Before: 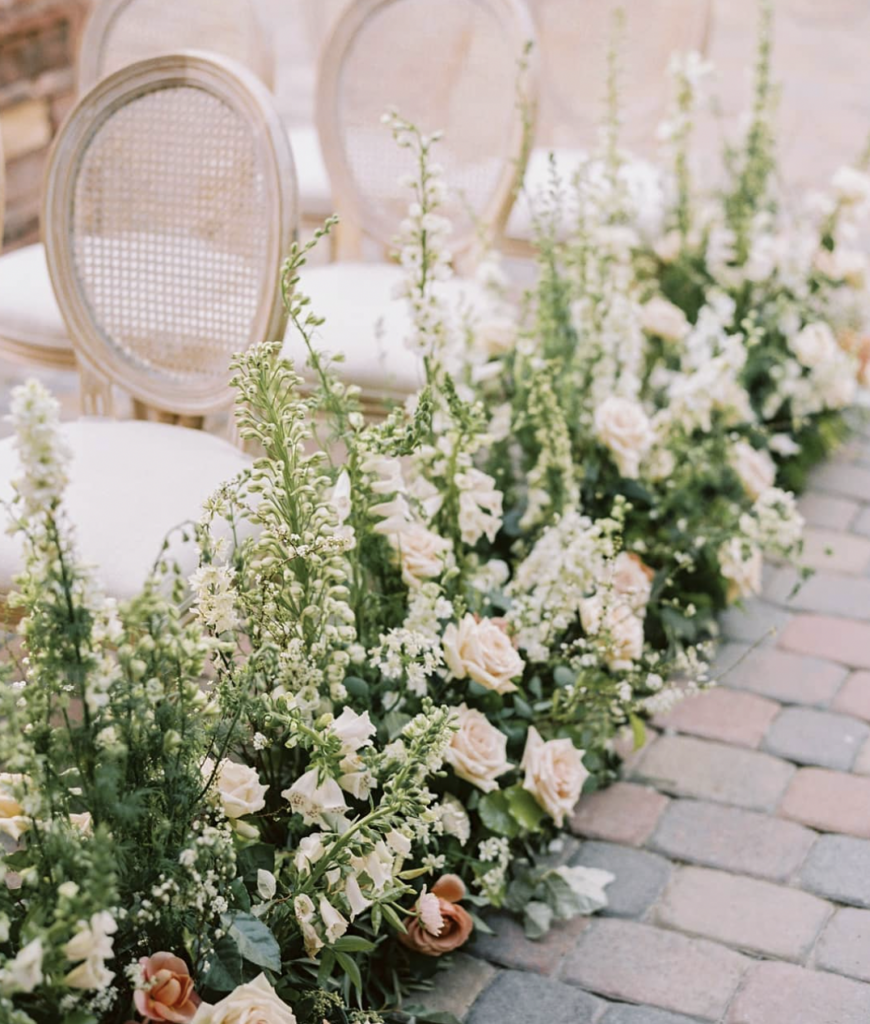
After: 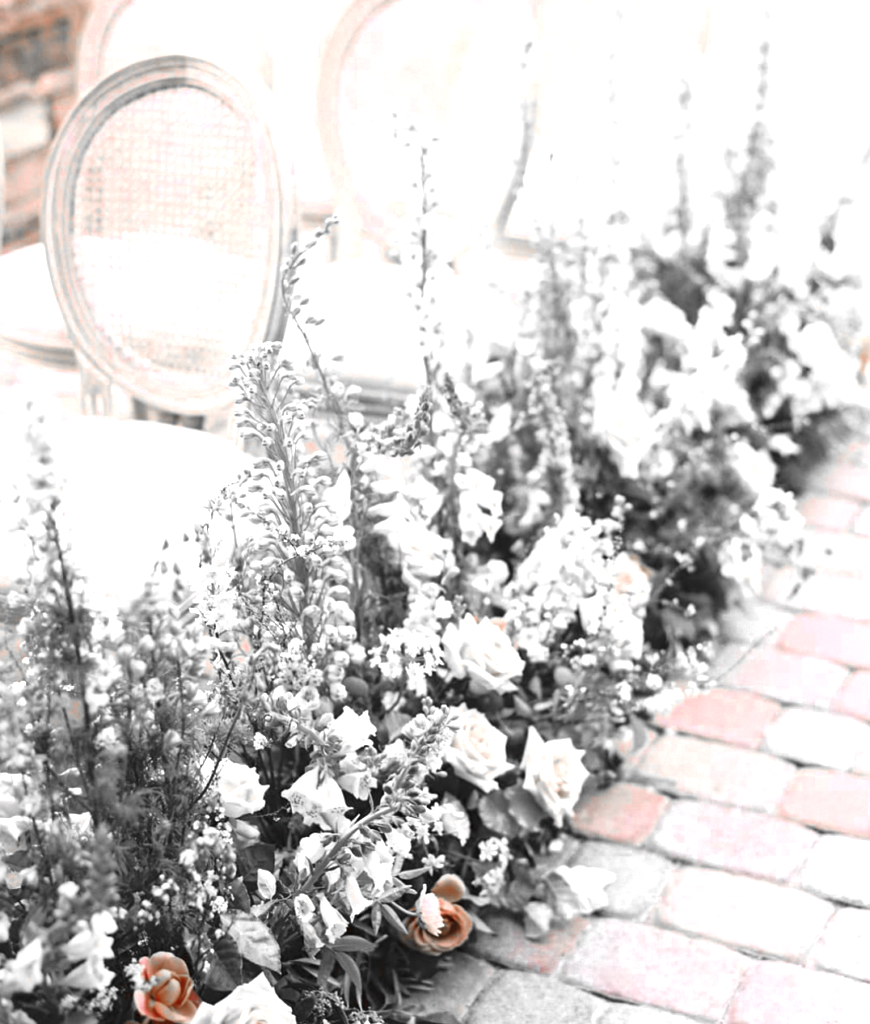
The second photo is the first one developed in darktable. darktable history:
color zones: curves: ch0 [(0, 0.352) (0.143, 0.407) (0.286, 0.386) (0.429, 0.431) (0.571, 0.829) (0.714, 0.853) (0.857, 0.833) (1, 0.352)]; ch1 [(0, 0.604) (0.072, 0.726) (0.096, 0.608) (0.205, 0.007) (0.571, -0.006) (0.839, -0.013) (0.857, -0.012) (1, 0.604)]
exposure: black level correction 0, exposure 1.2 EV, compensate highlight preservation false
